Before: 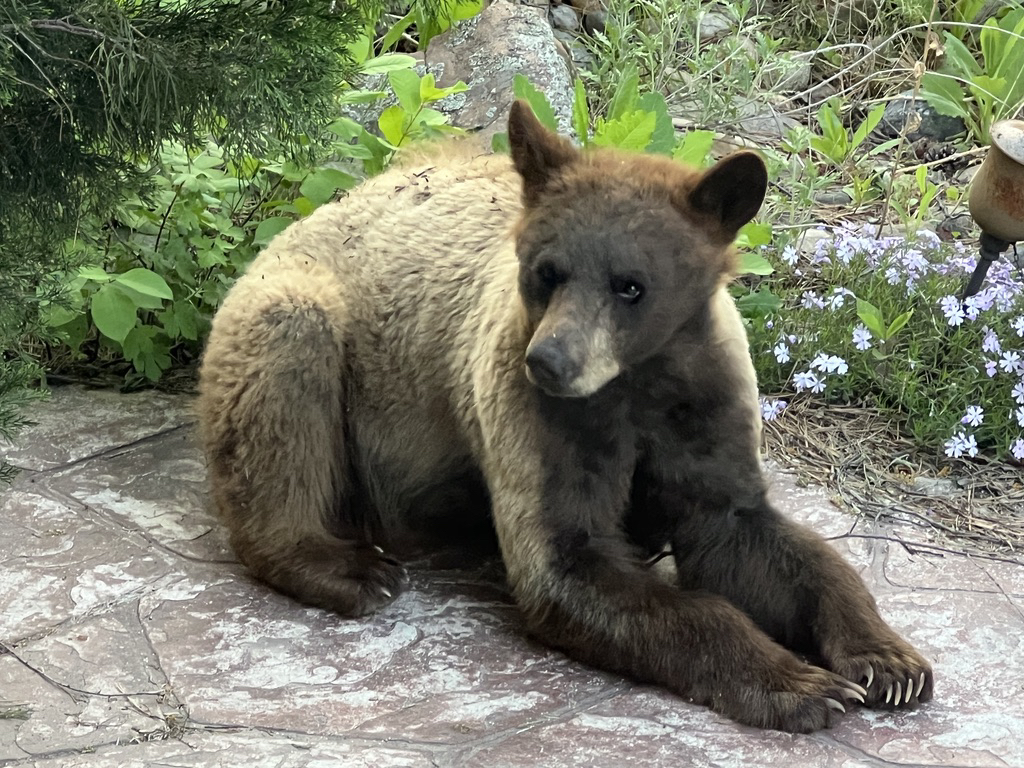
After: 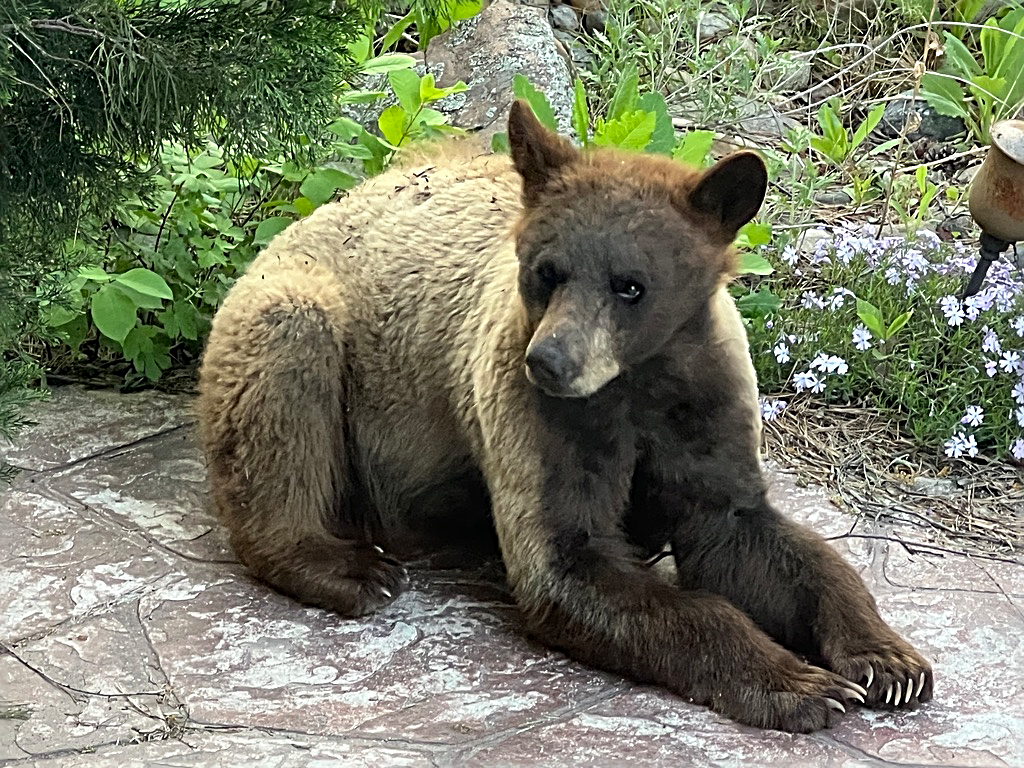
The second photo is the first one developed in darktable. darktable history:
sharpen: radius 2.81, amount 0.708
